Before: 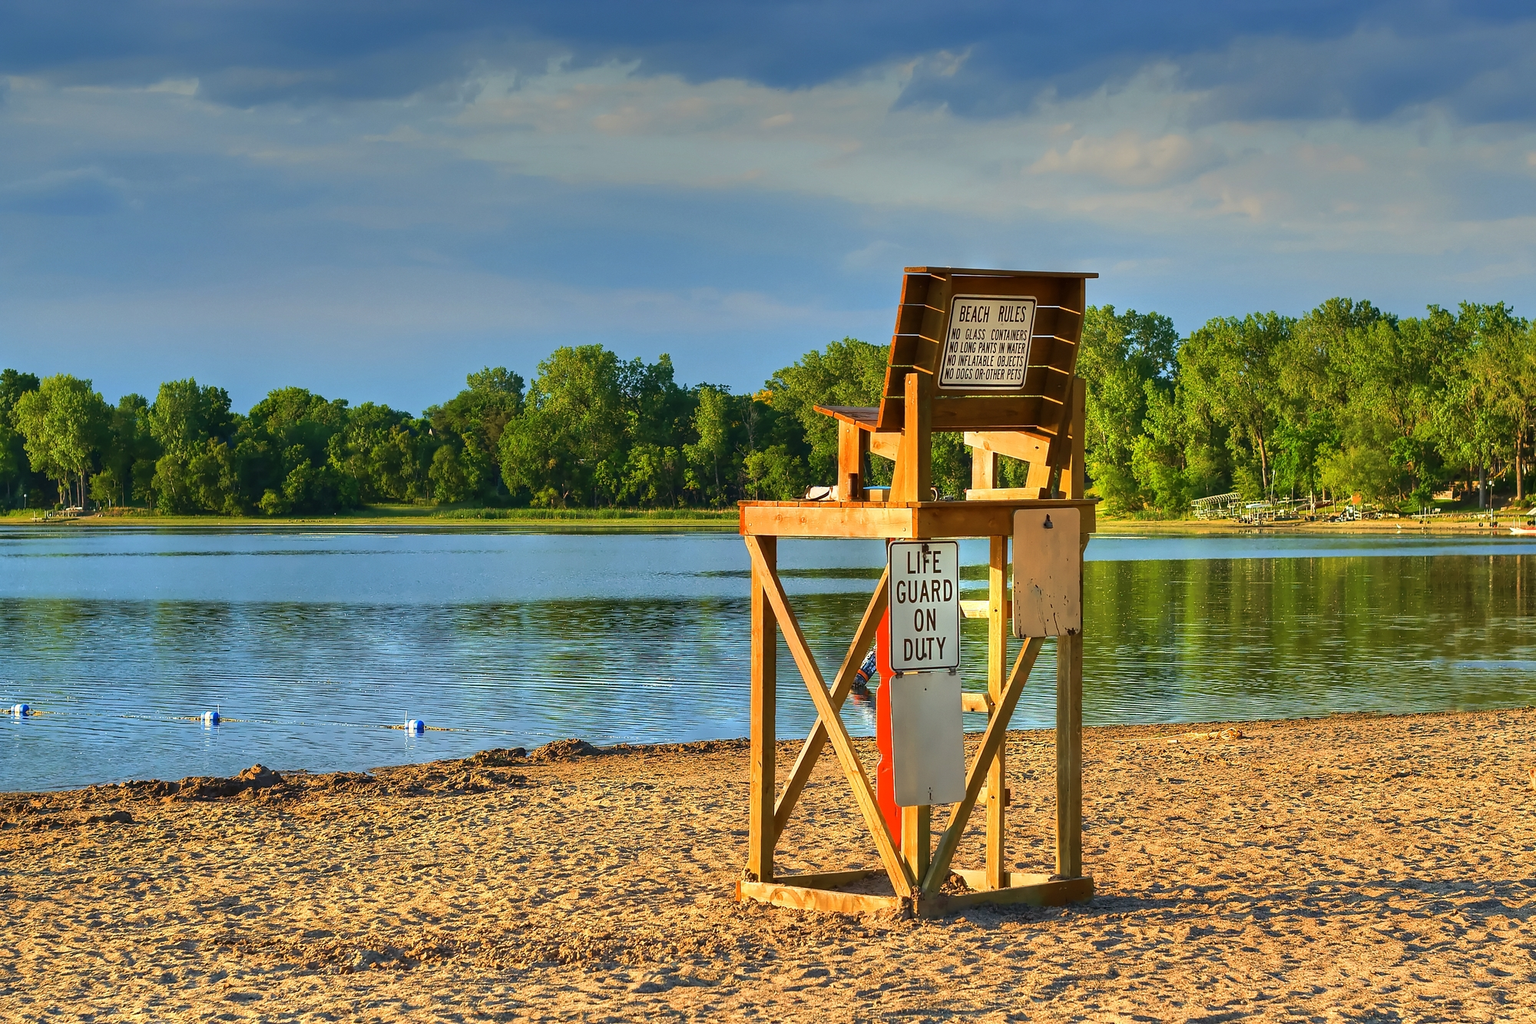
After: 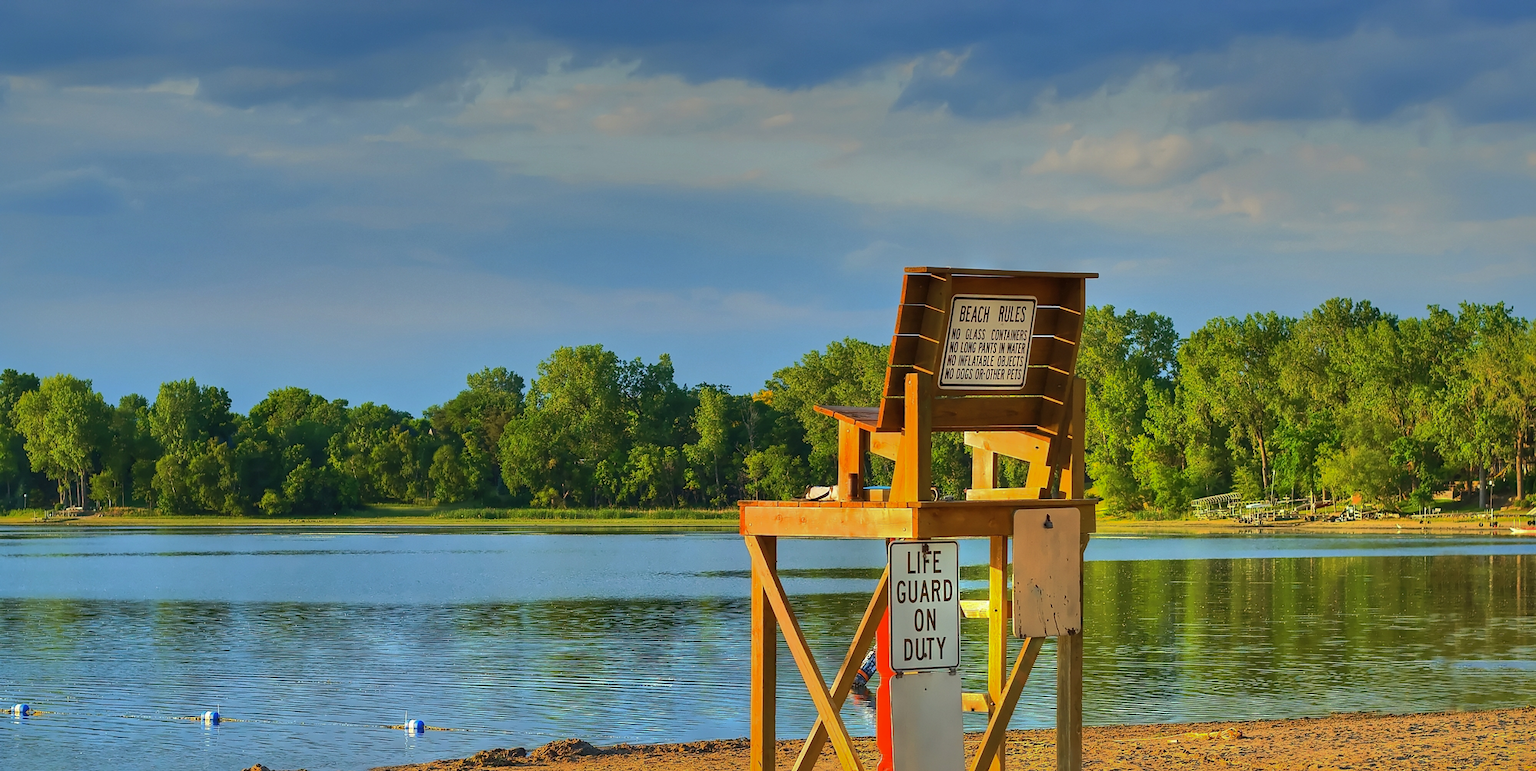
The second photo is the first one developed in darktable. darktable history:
crop: bottom 24.544%
shadows and highlights: shadows 39.15, highlights -74.59, highlights color adjustment 73.97%
